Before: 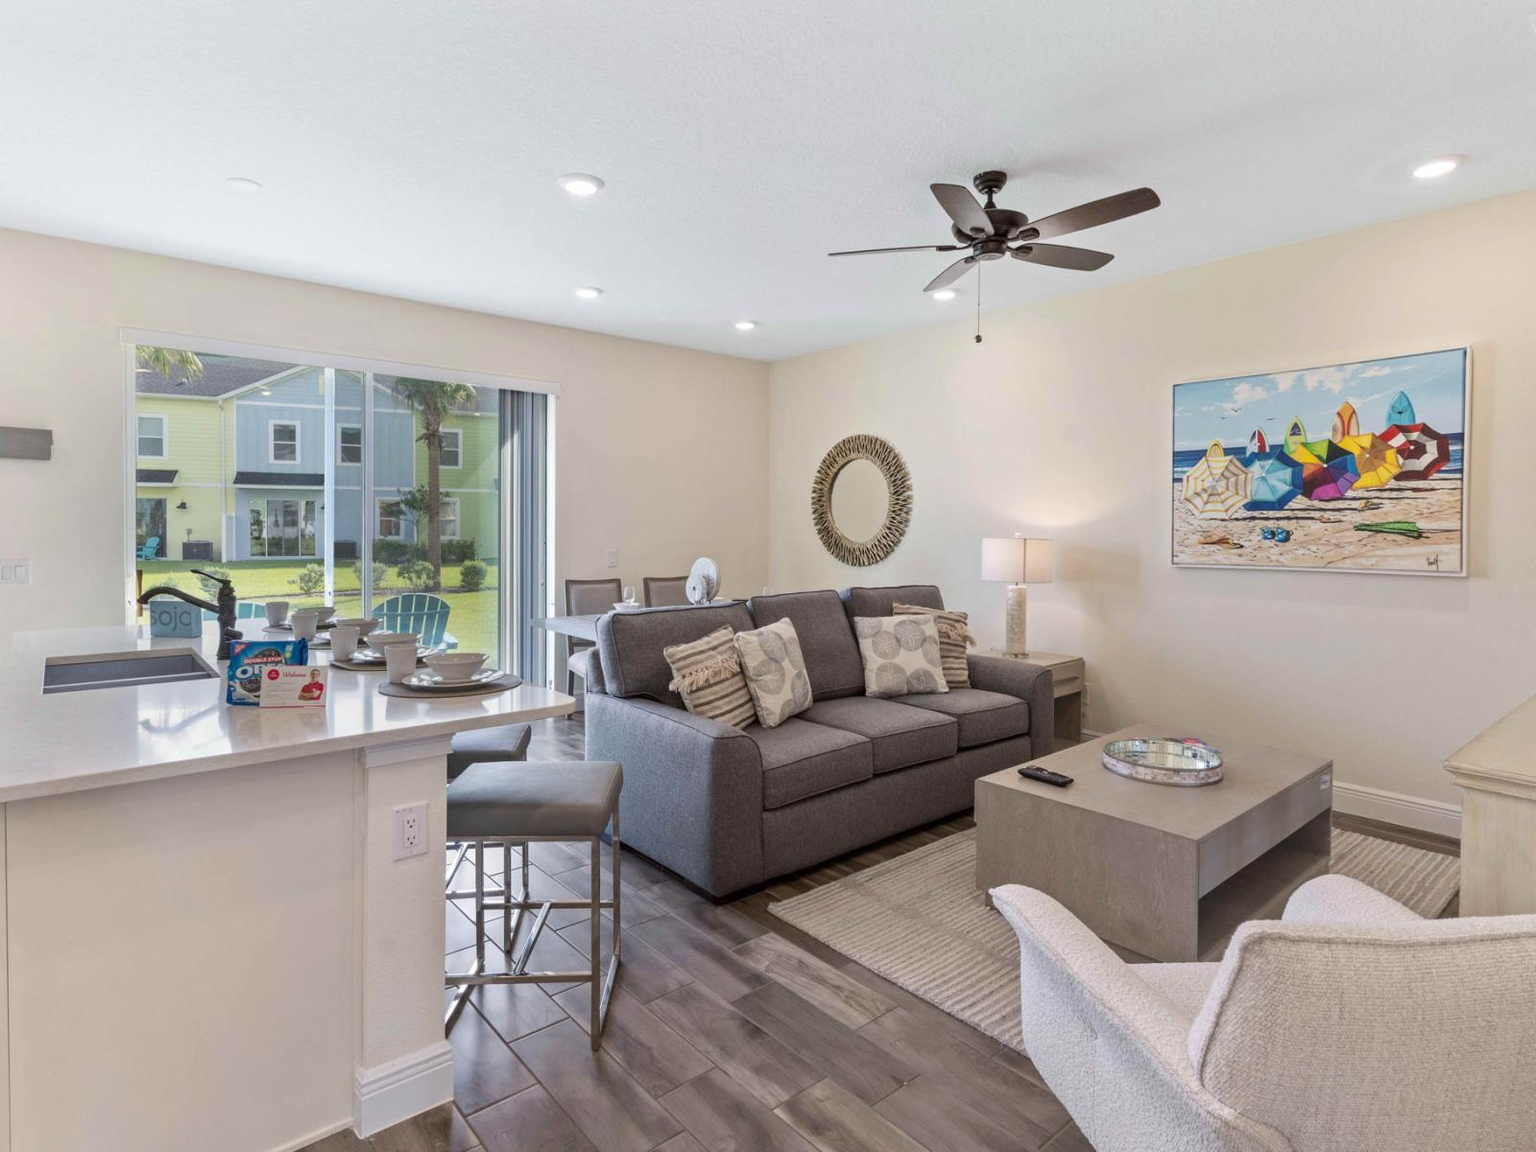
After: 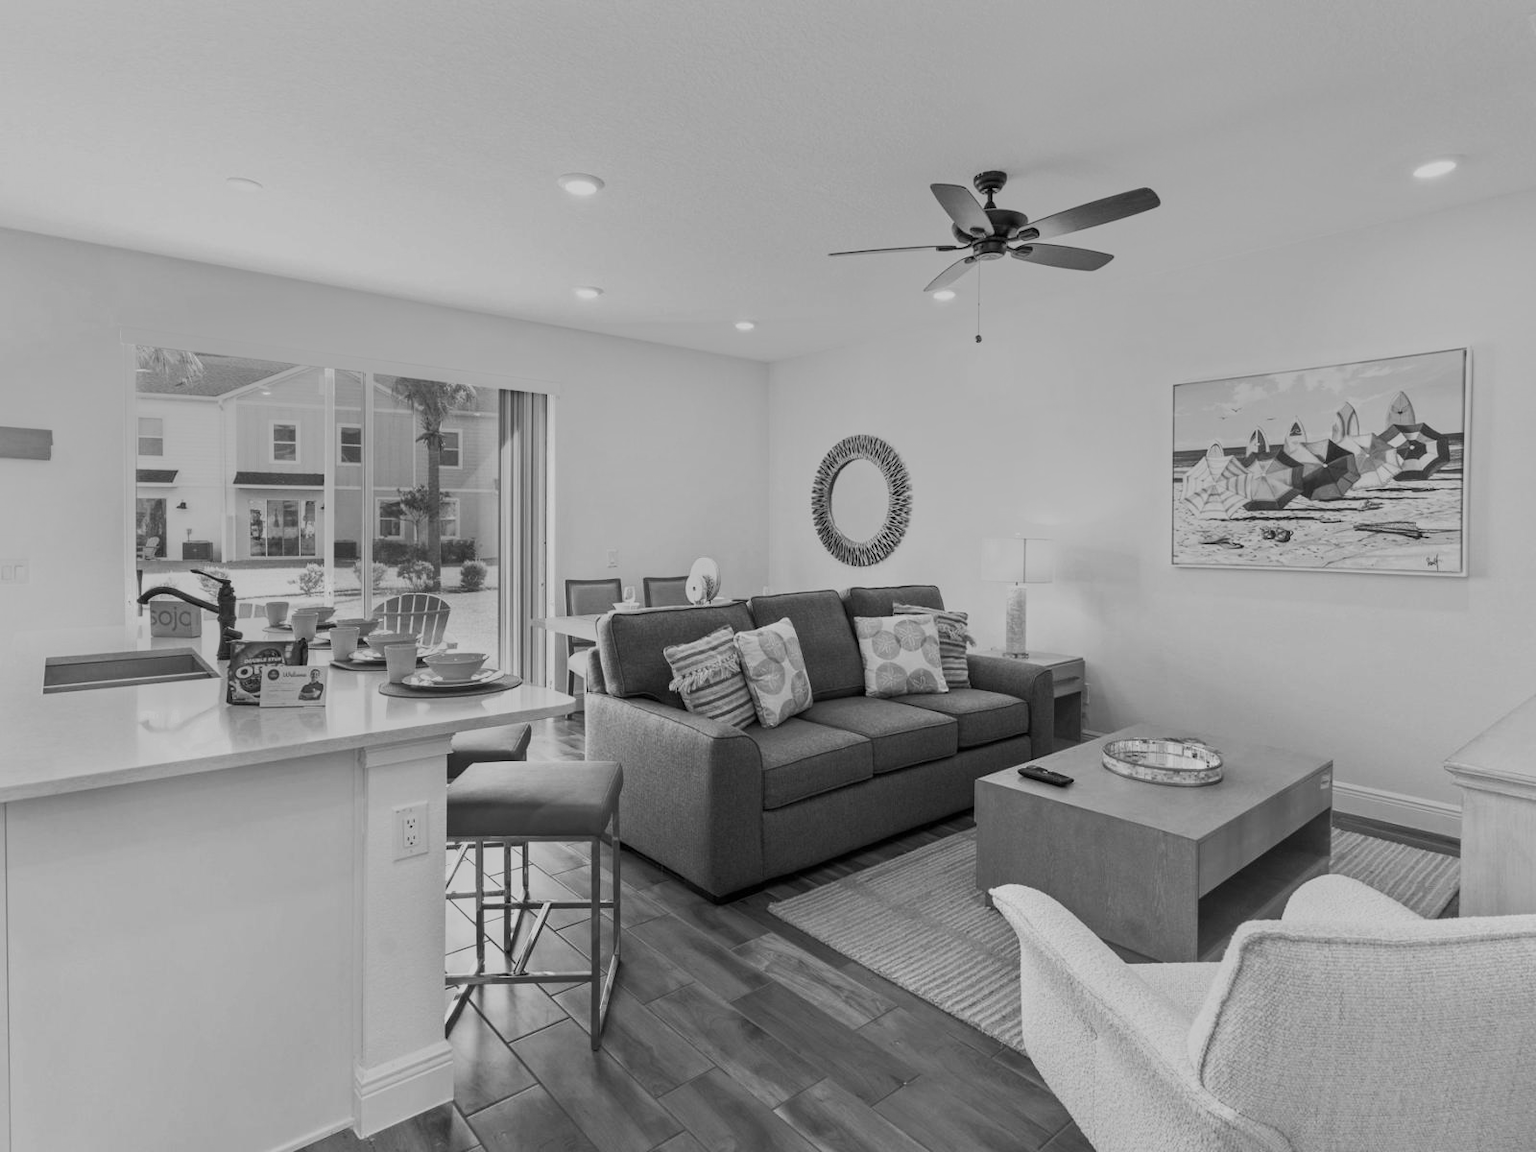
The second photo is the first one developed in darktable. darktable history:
tone equalizer: -7 EV -0.63 EV, -6 EV 1 EV, -5 EV -0.45 EV, -4 EV 0.43 EV, -3 EV 0.41 EV, -2 EV 0.15 EV, -1 EV -0.15 EV, +0 EV -0.39 EV, smoothing diameter 25%, edges refinement/feathering 10, preserve details guided filter
monochrome: a 73.58, b 64.21
color correction: highlights a* -15.58, highlights b* 40, shadows a* -40, shadows b* -26.18
